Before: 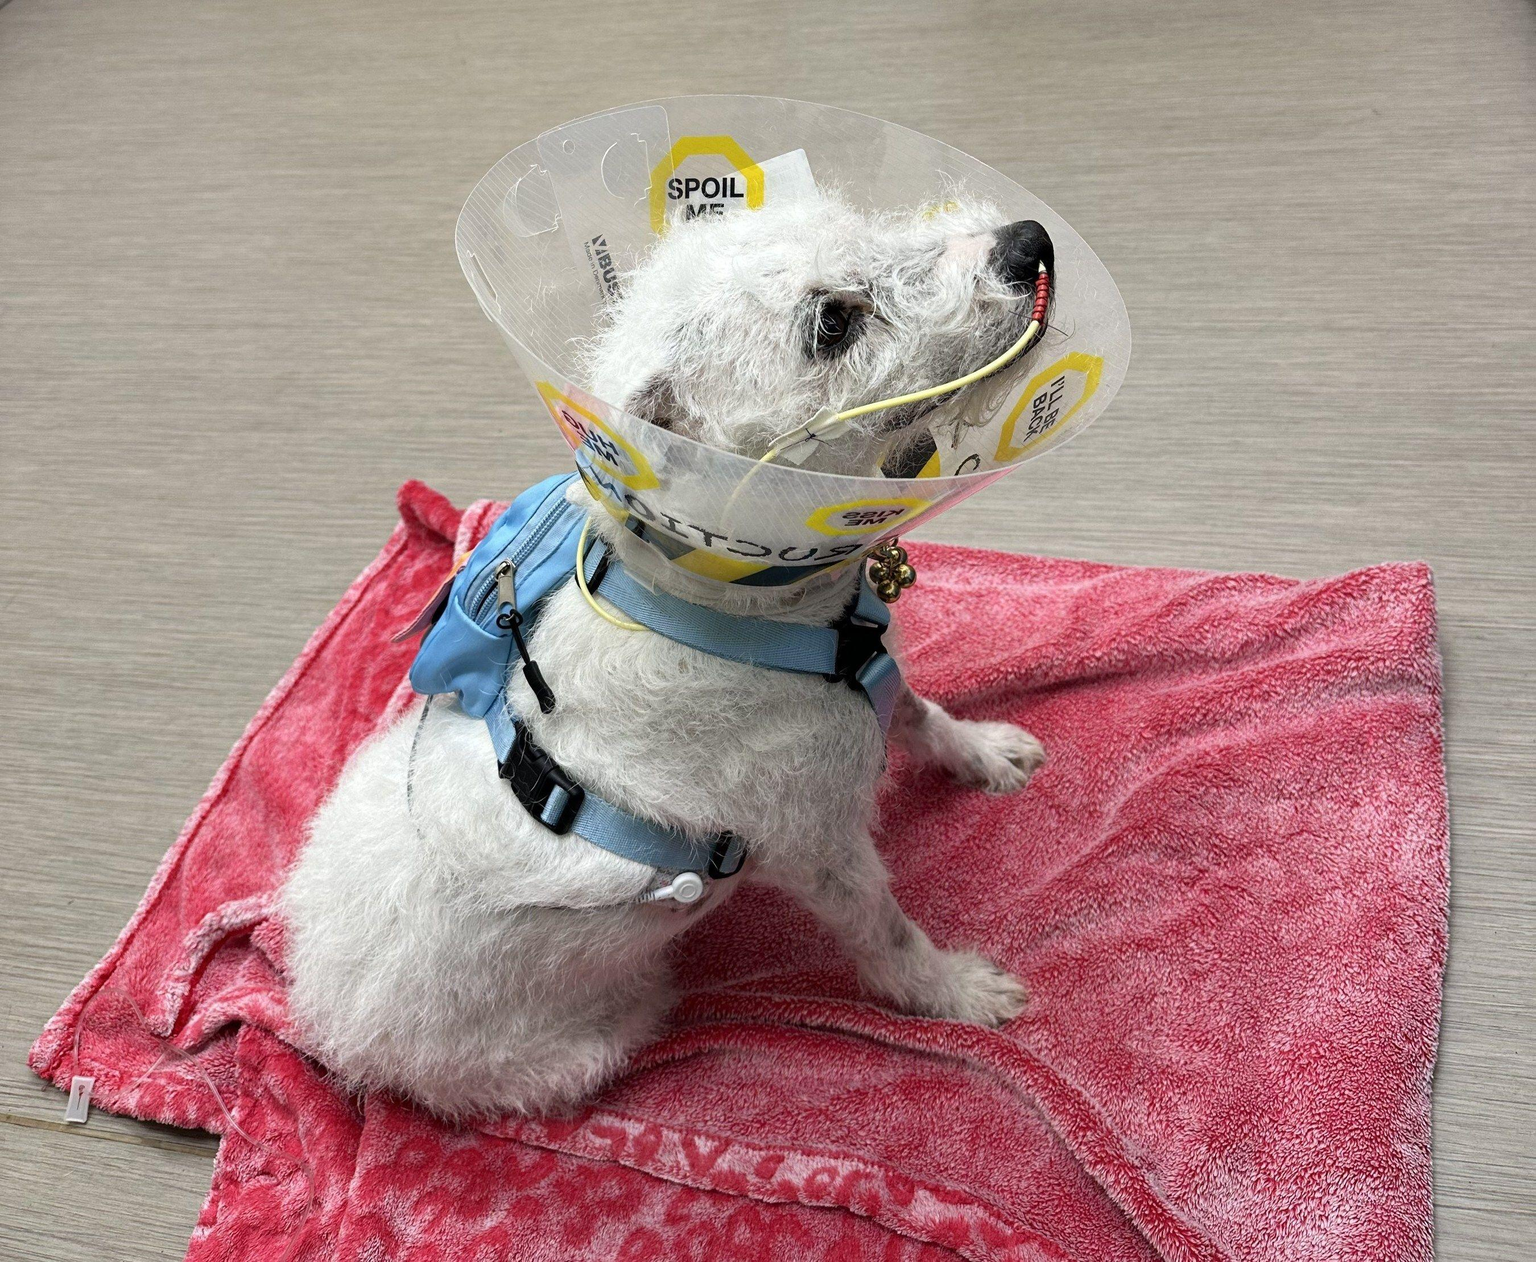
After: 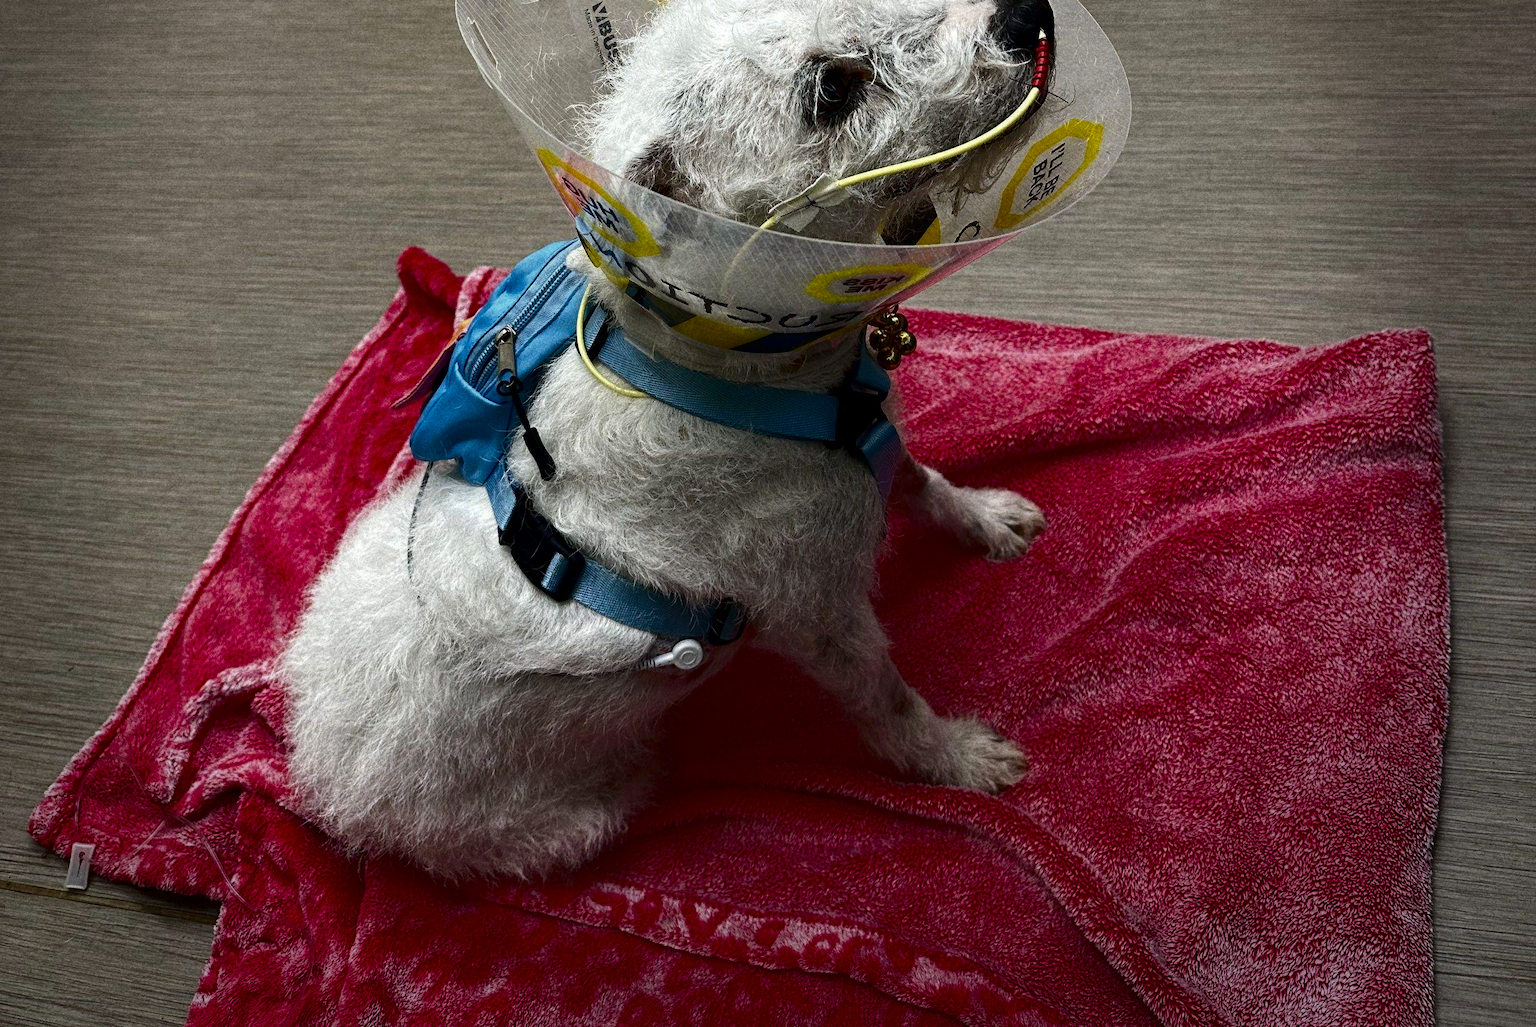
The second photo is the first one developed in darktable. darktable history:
crop and rotate: top 18.507%
contrast brightness saturation: contrast 0.09, brightness -0.59, saturation 0.17
grain: coarseness 22.88 ISO
vignetting: fall-off start 68.33%, fall-off radius 30%, saturation 0.042, center (-0.066, -0.311), width/height ratio 0.992, shape 0.85, dithering 8-bit output
